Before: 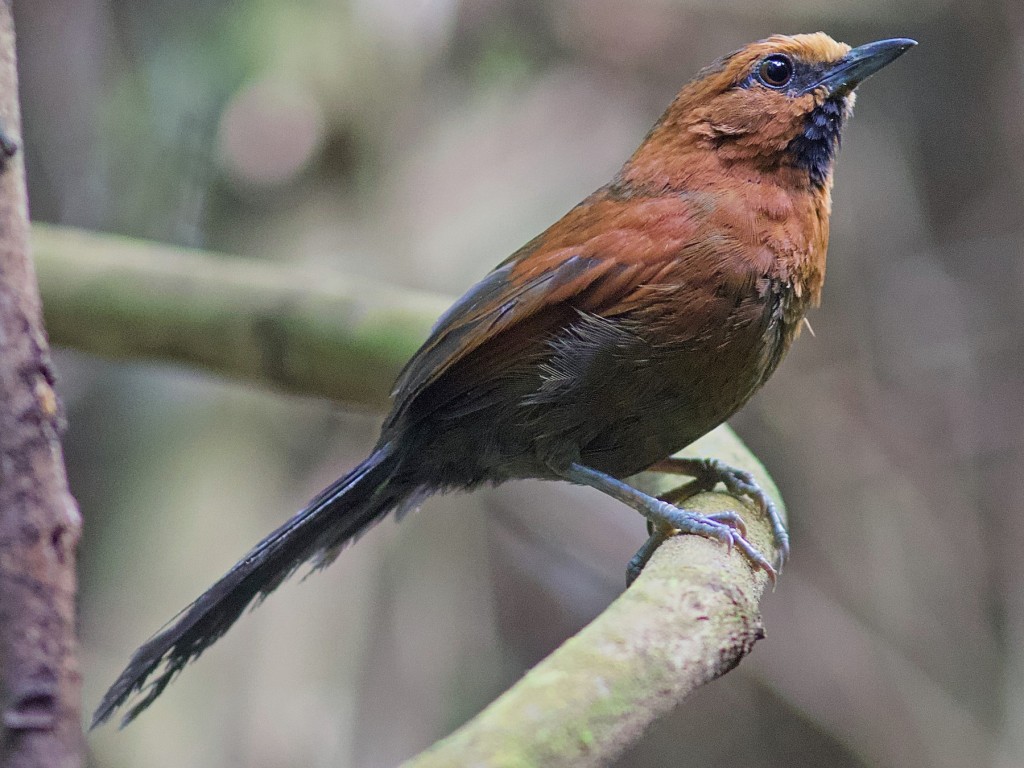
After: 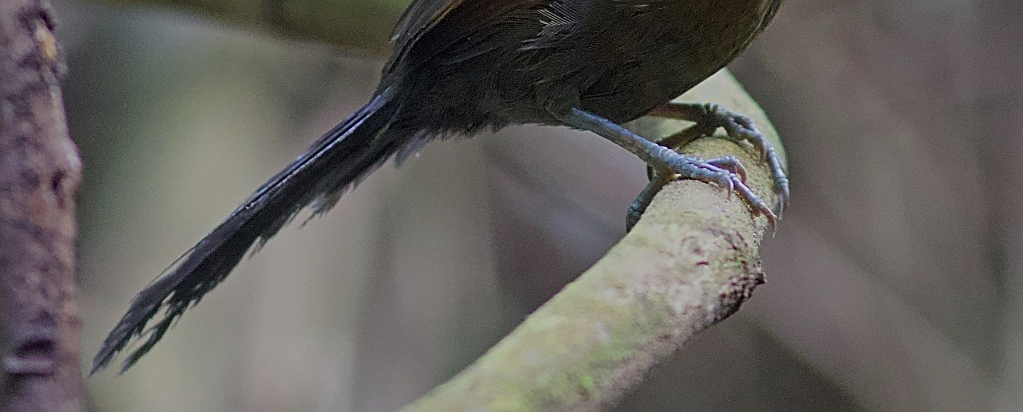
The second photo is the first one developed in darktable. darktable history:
exposure: exposure -0.582 EV, compensate highlight preservation false
crop and rotate: top 46.237%
sharpen: on, module defaults
